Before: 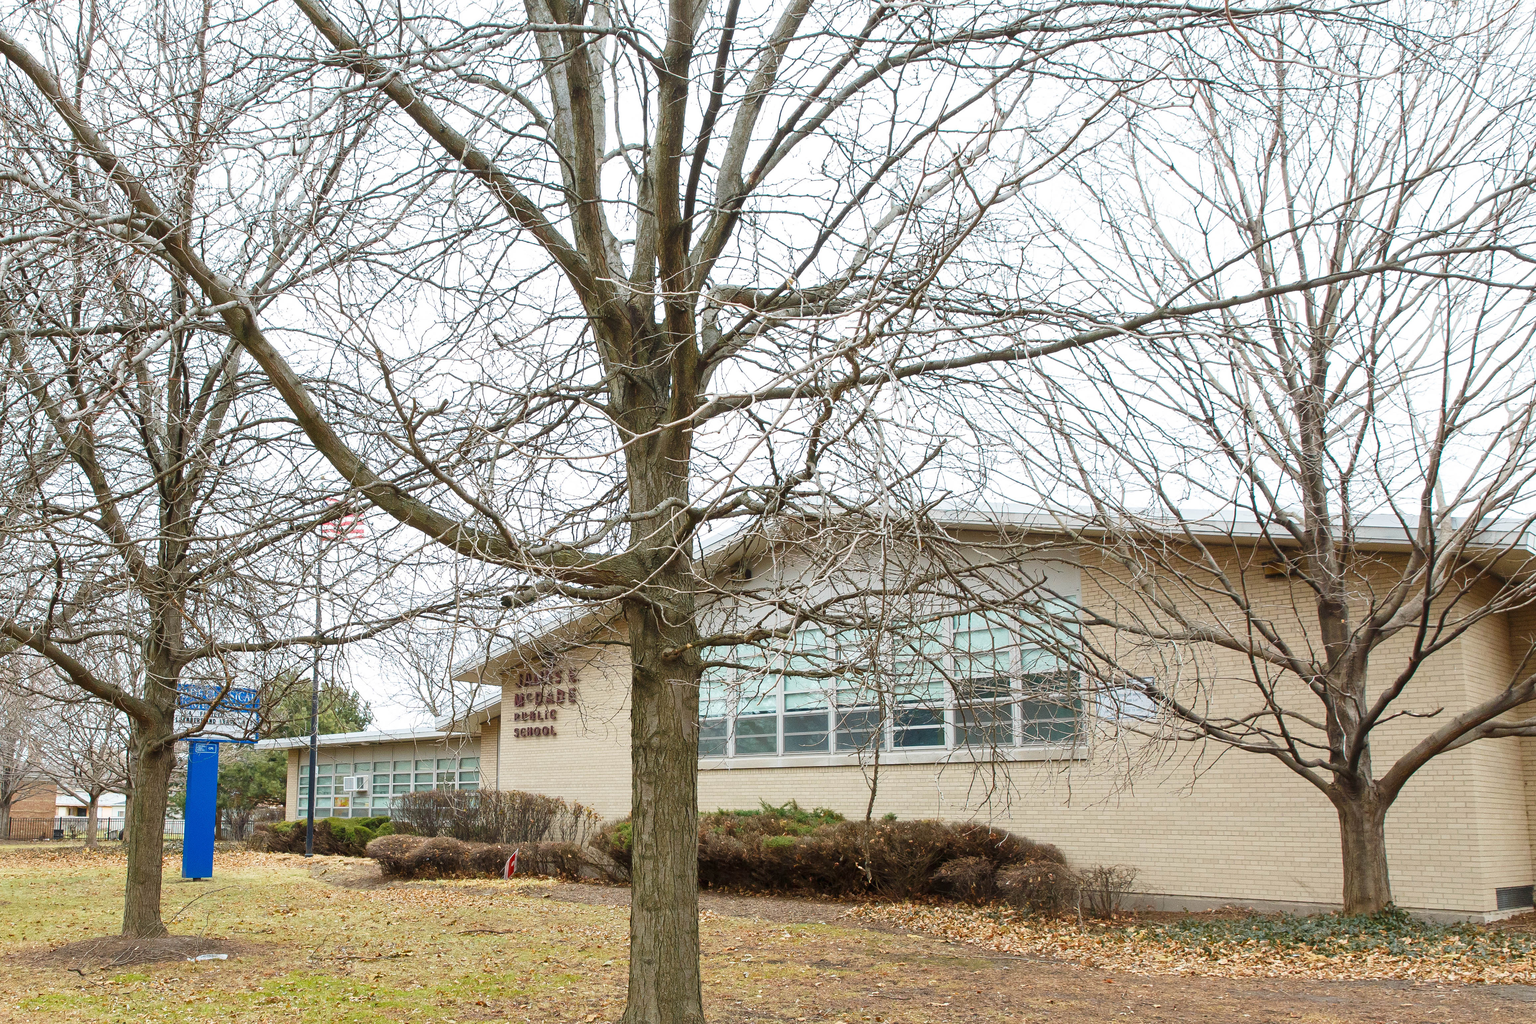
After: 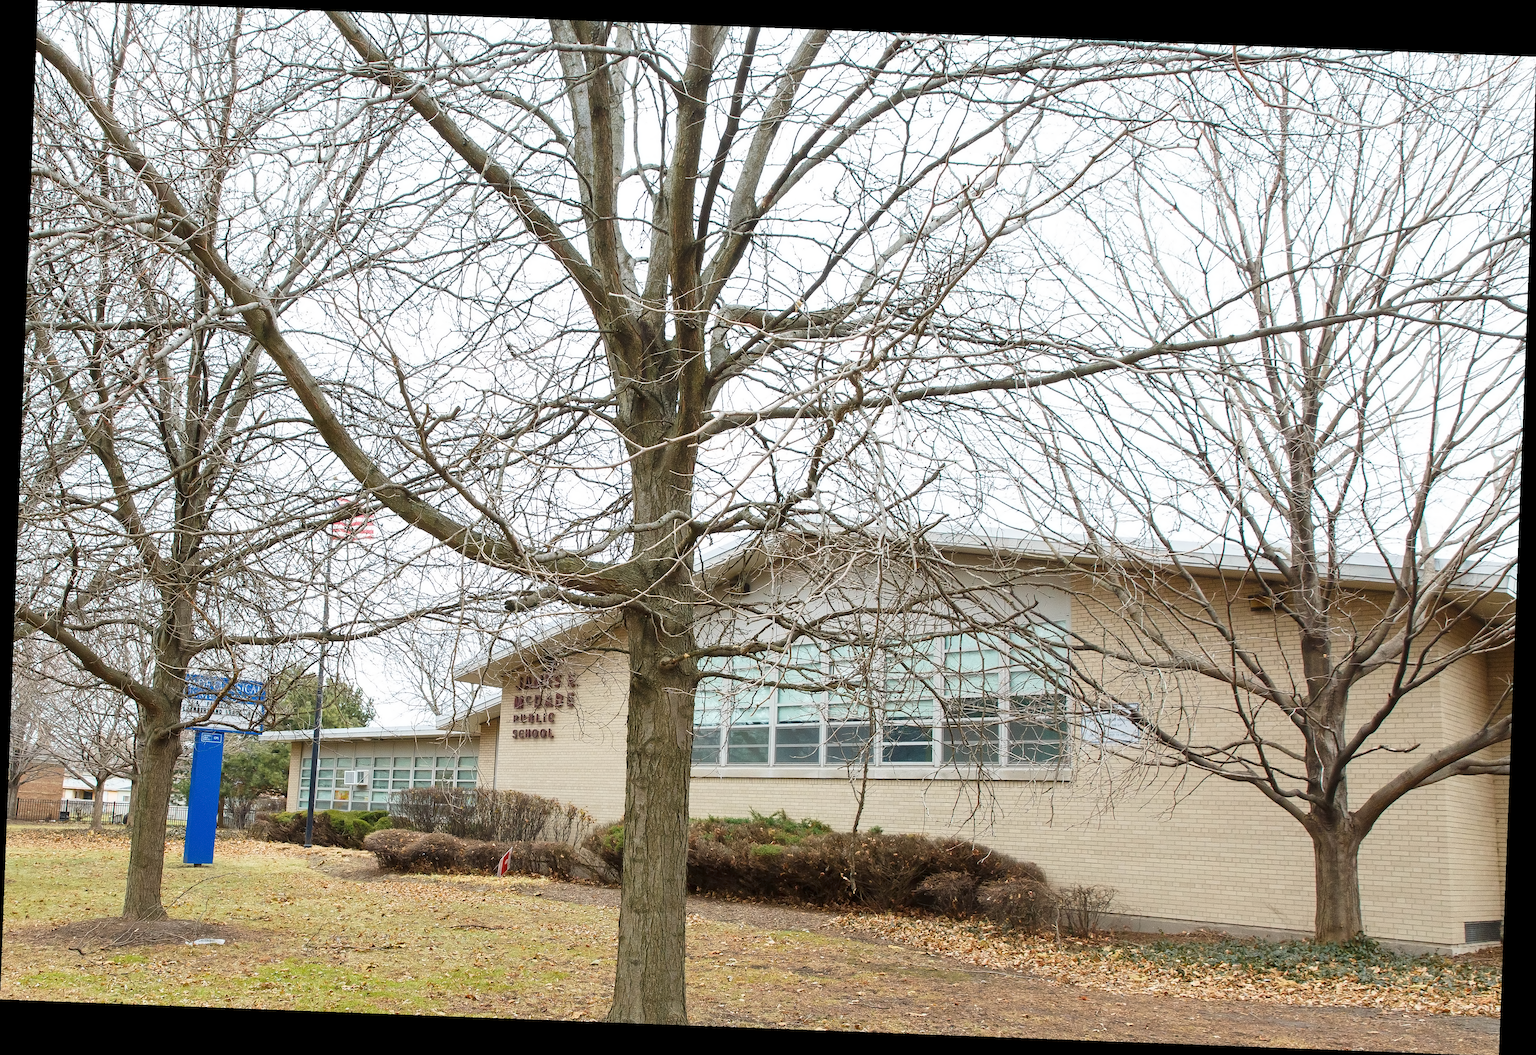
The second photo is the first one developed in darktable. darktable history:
rotate and perspective: rotation 2.17°, automatic cropping off
contrast equalizer: y [[0.5 ×4, 0.524, 0.59], [0.5 ×6], [0.5 ×6], [0, 0, 0, 0.01, 0.045, 0.012], [0, 0, 0, 0.044, 0.195, 0.131]]
